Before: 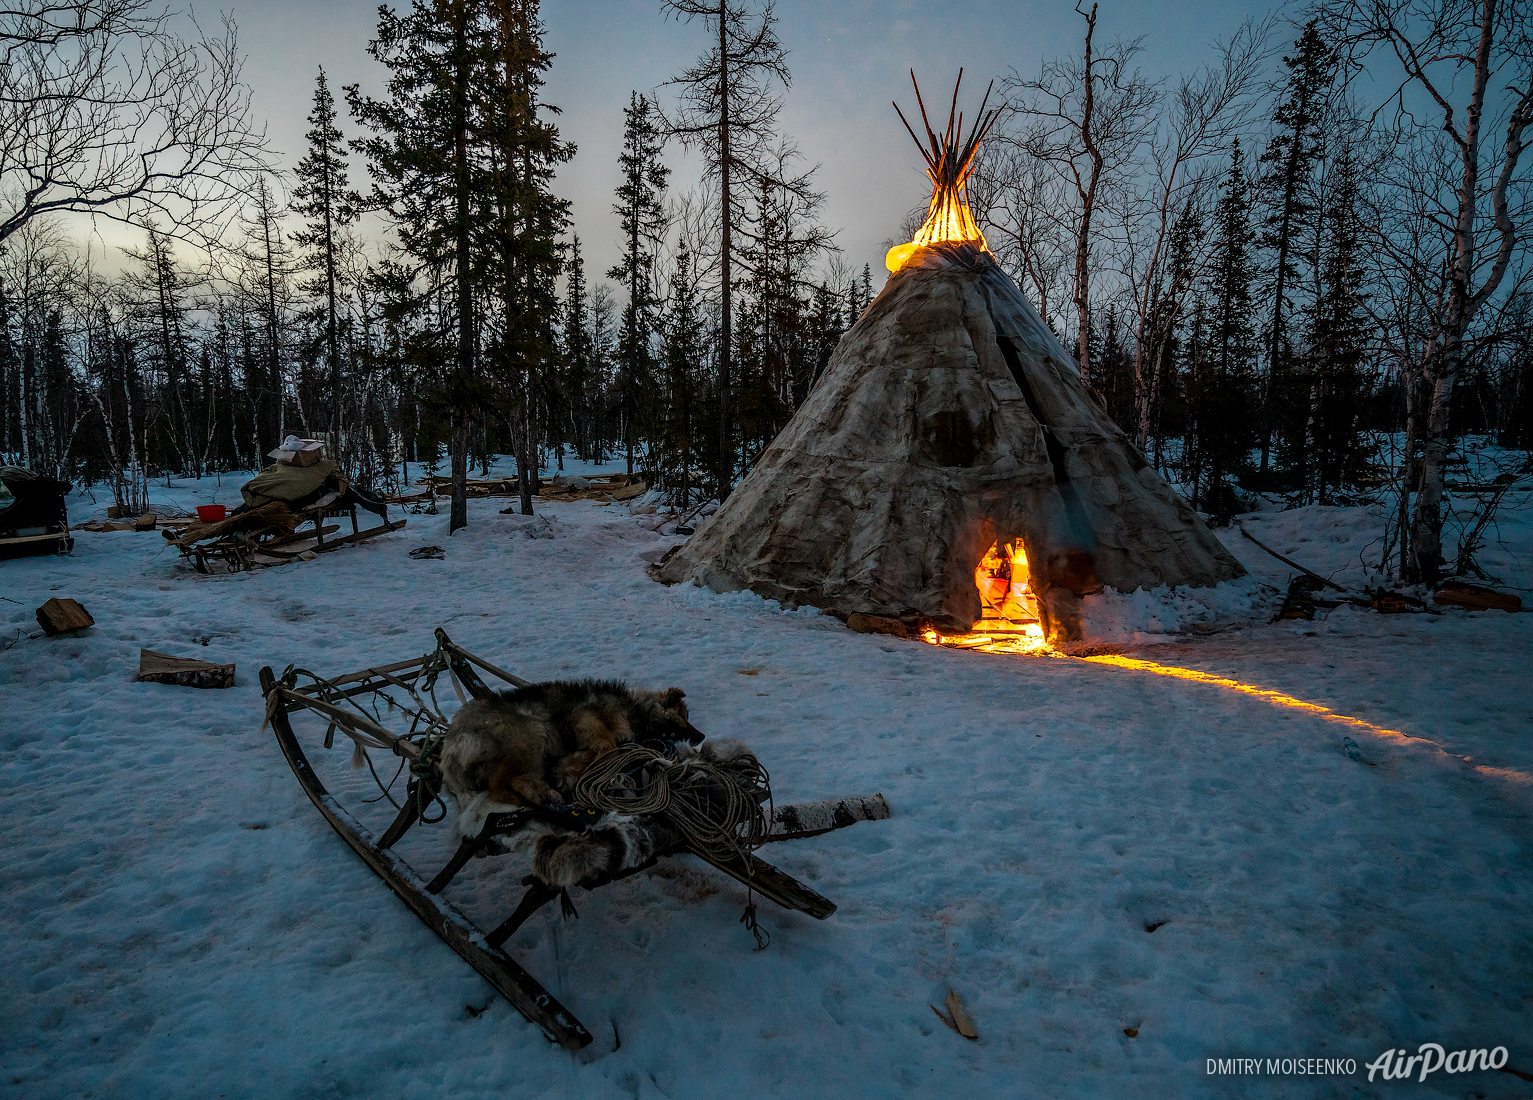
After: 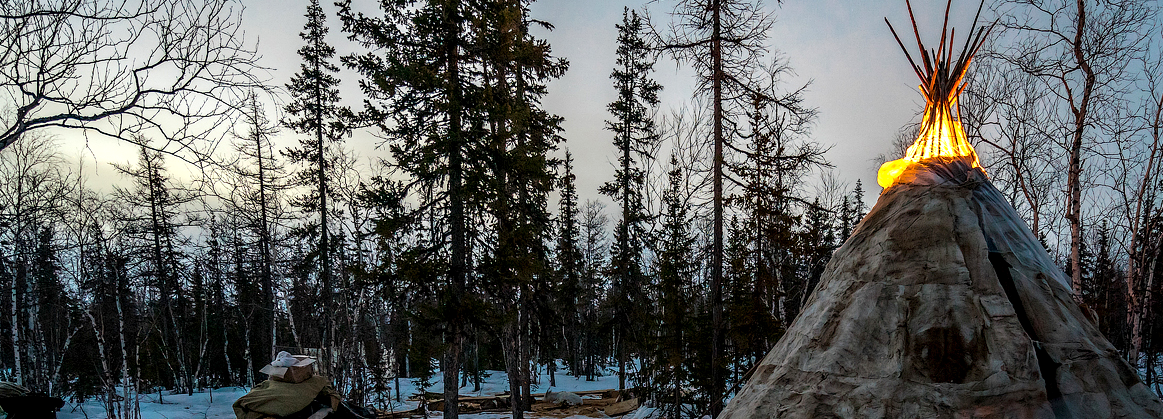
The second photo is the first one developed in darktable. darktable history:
exposure: black level correction 0.001, exposure 0.499 EV, compensate highlight preservation false
crop: left 0.575%, top 7.64%, right 23.546%, bottom 54.269%
